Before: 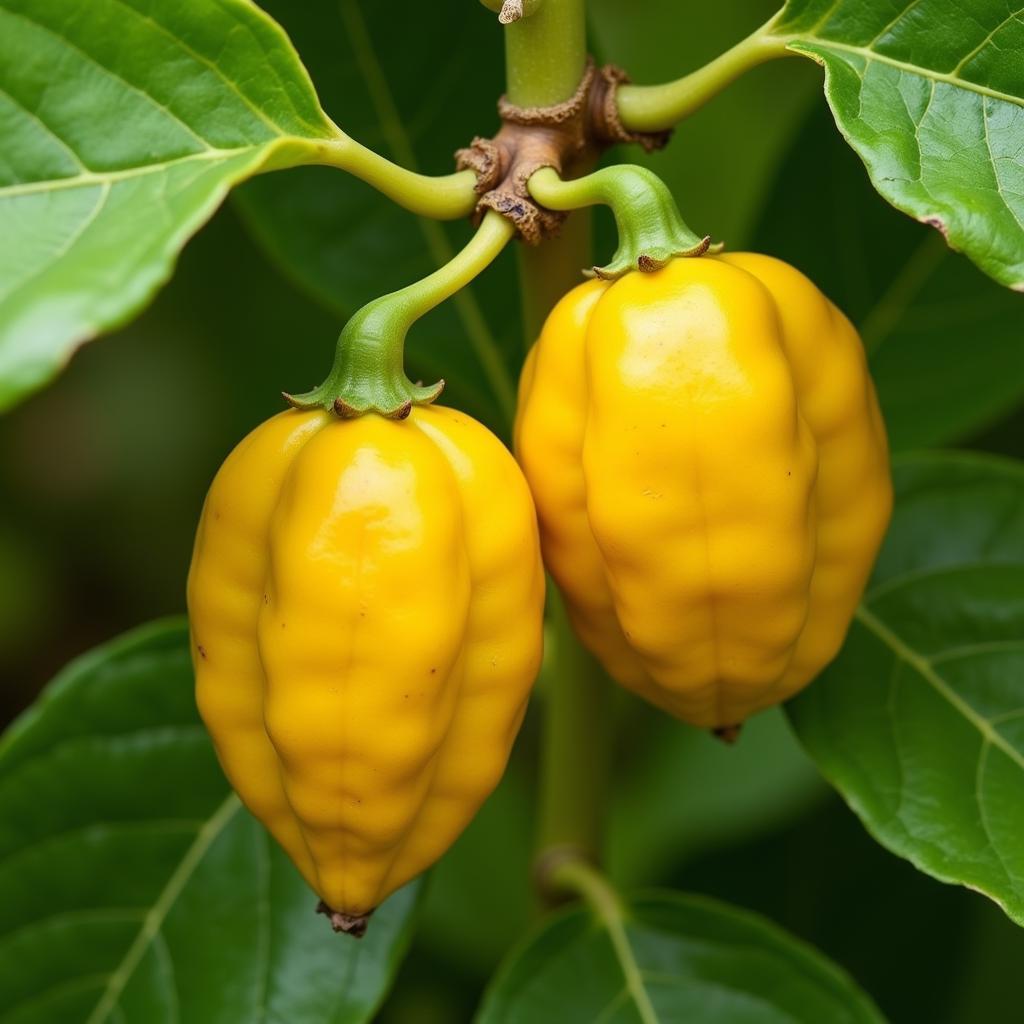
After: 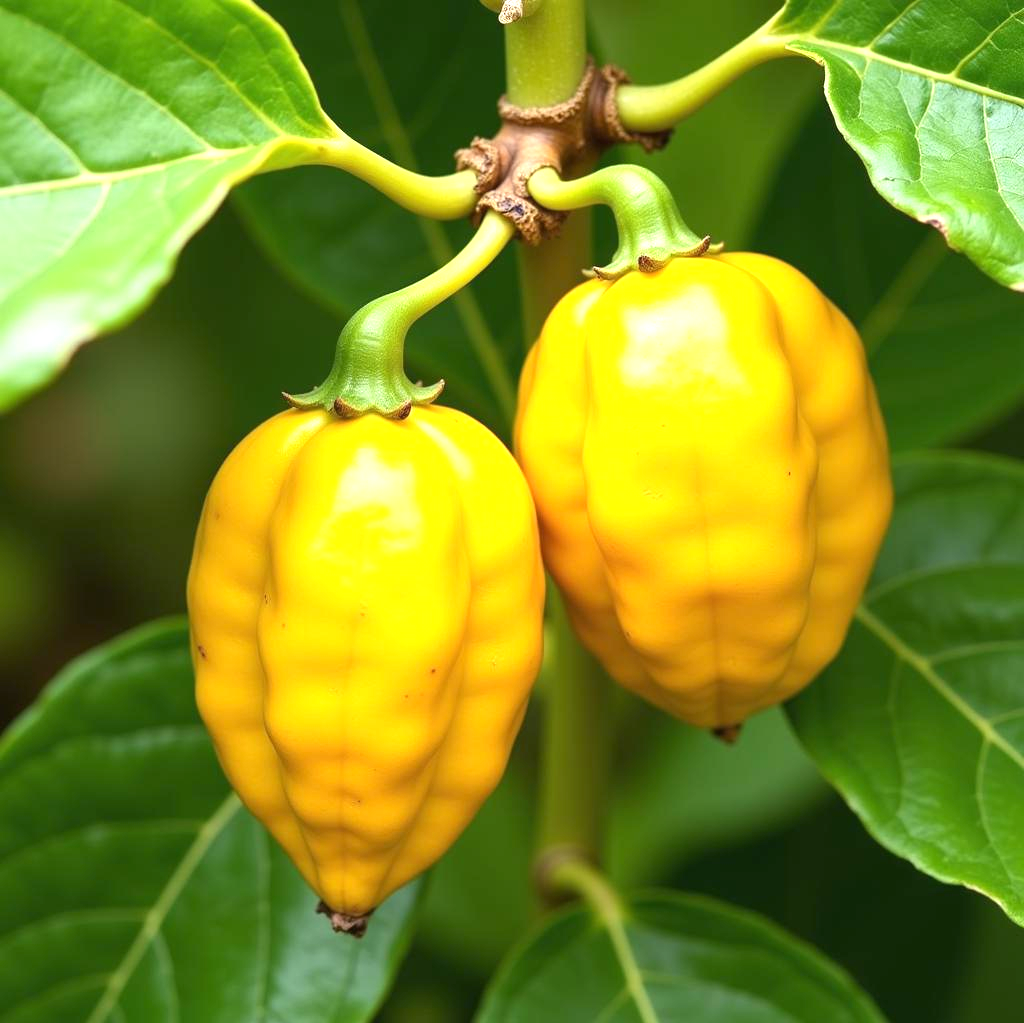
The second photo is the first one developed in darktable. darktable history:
exposure: black level correction 0, exposure 0.949 EV, compensate exposure bias true, compensate highlight preservation false
crop: bottom 0.068%
